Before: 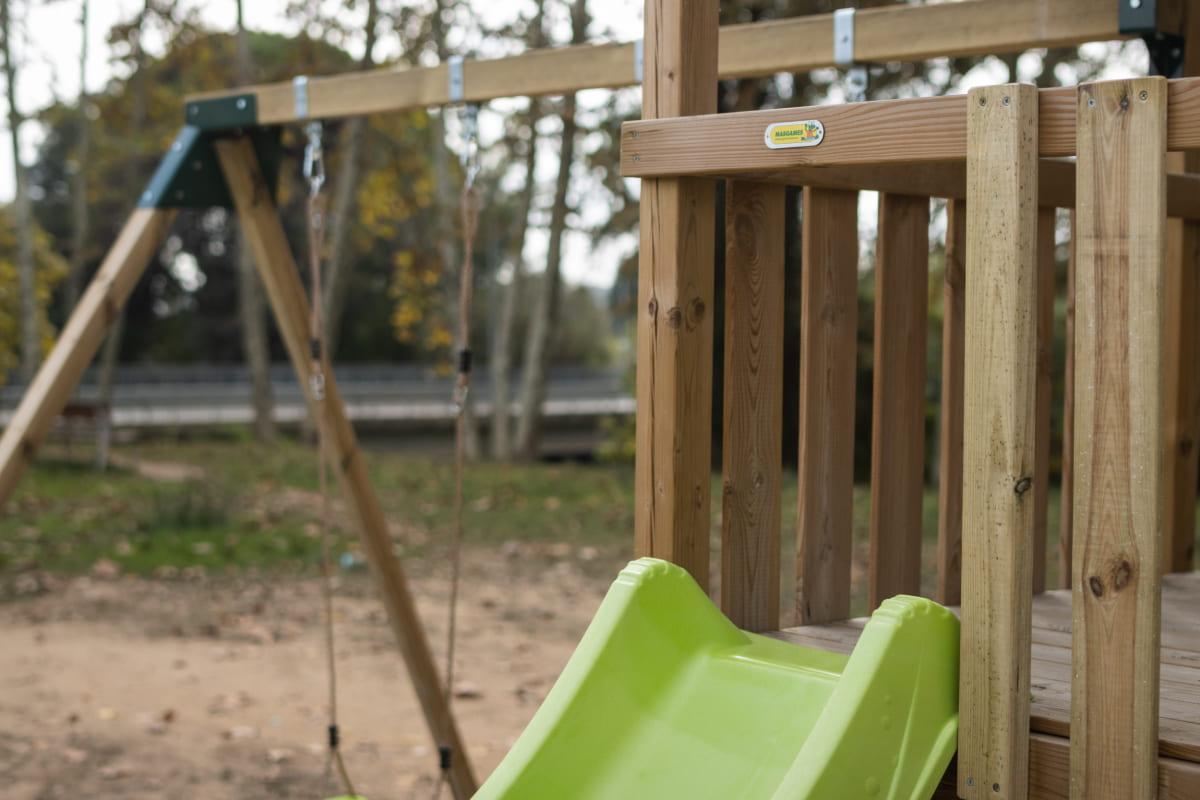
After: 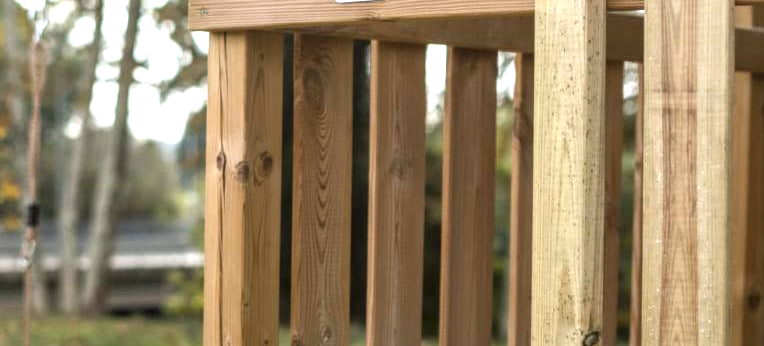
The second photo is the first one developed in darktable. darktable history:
exposure: exposure 1 EV, compensate highlight preservation false
crop: left 36.005%, top 18.293%, right 0.31%, bottom 38.444%
local contrast: on, module defaults
